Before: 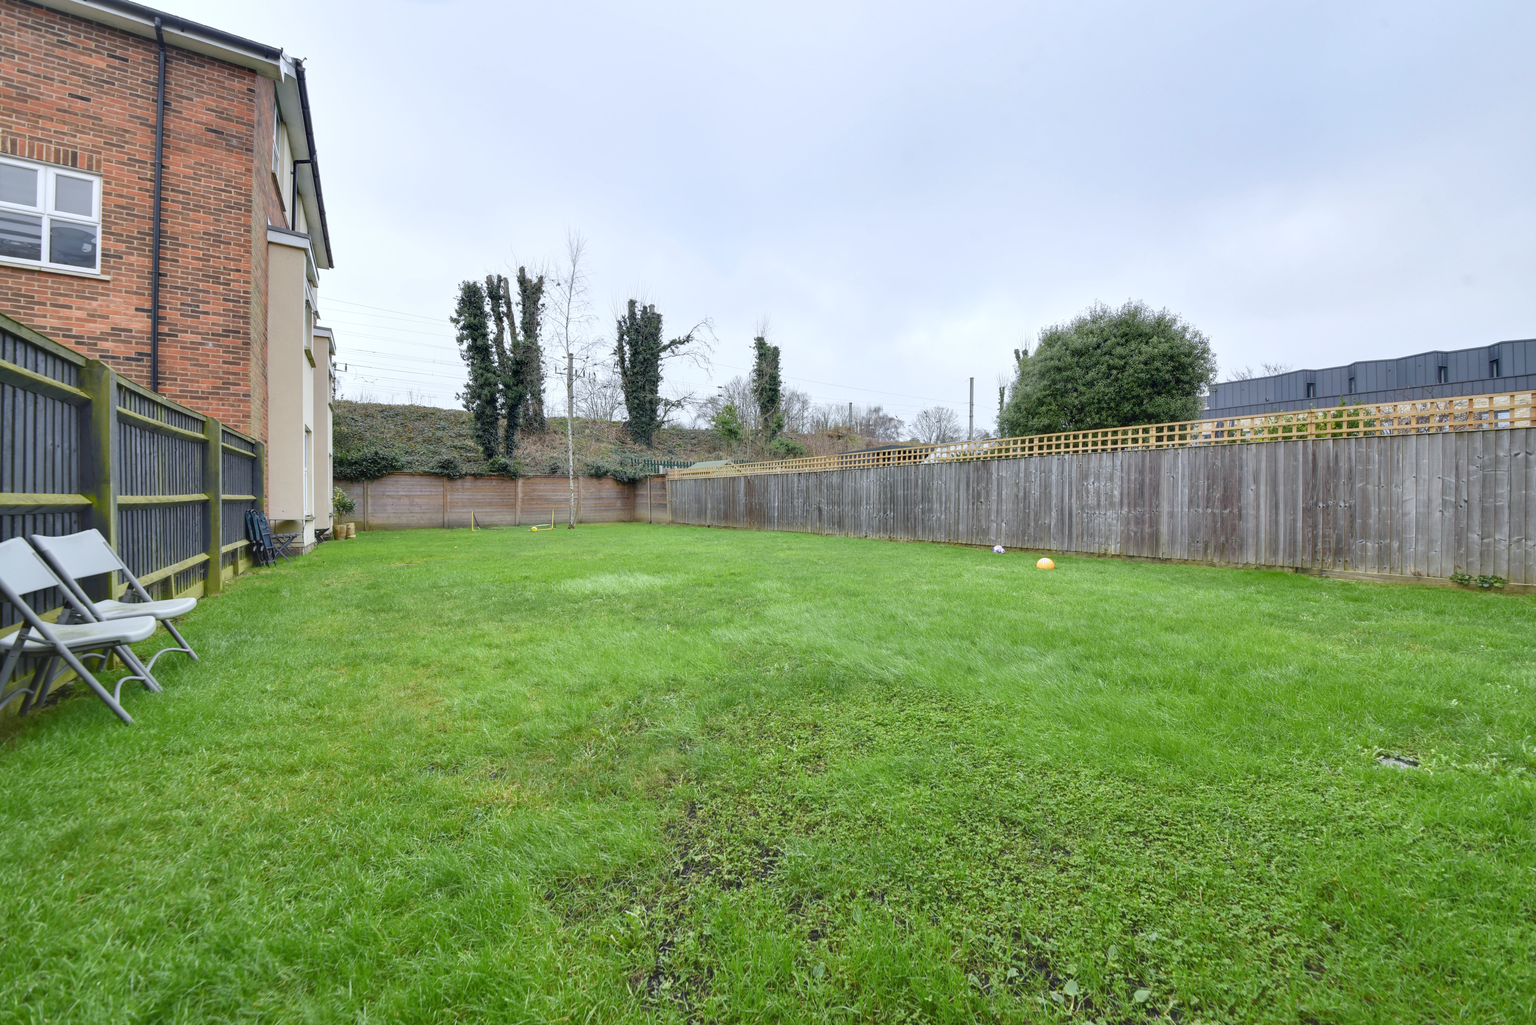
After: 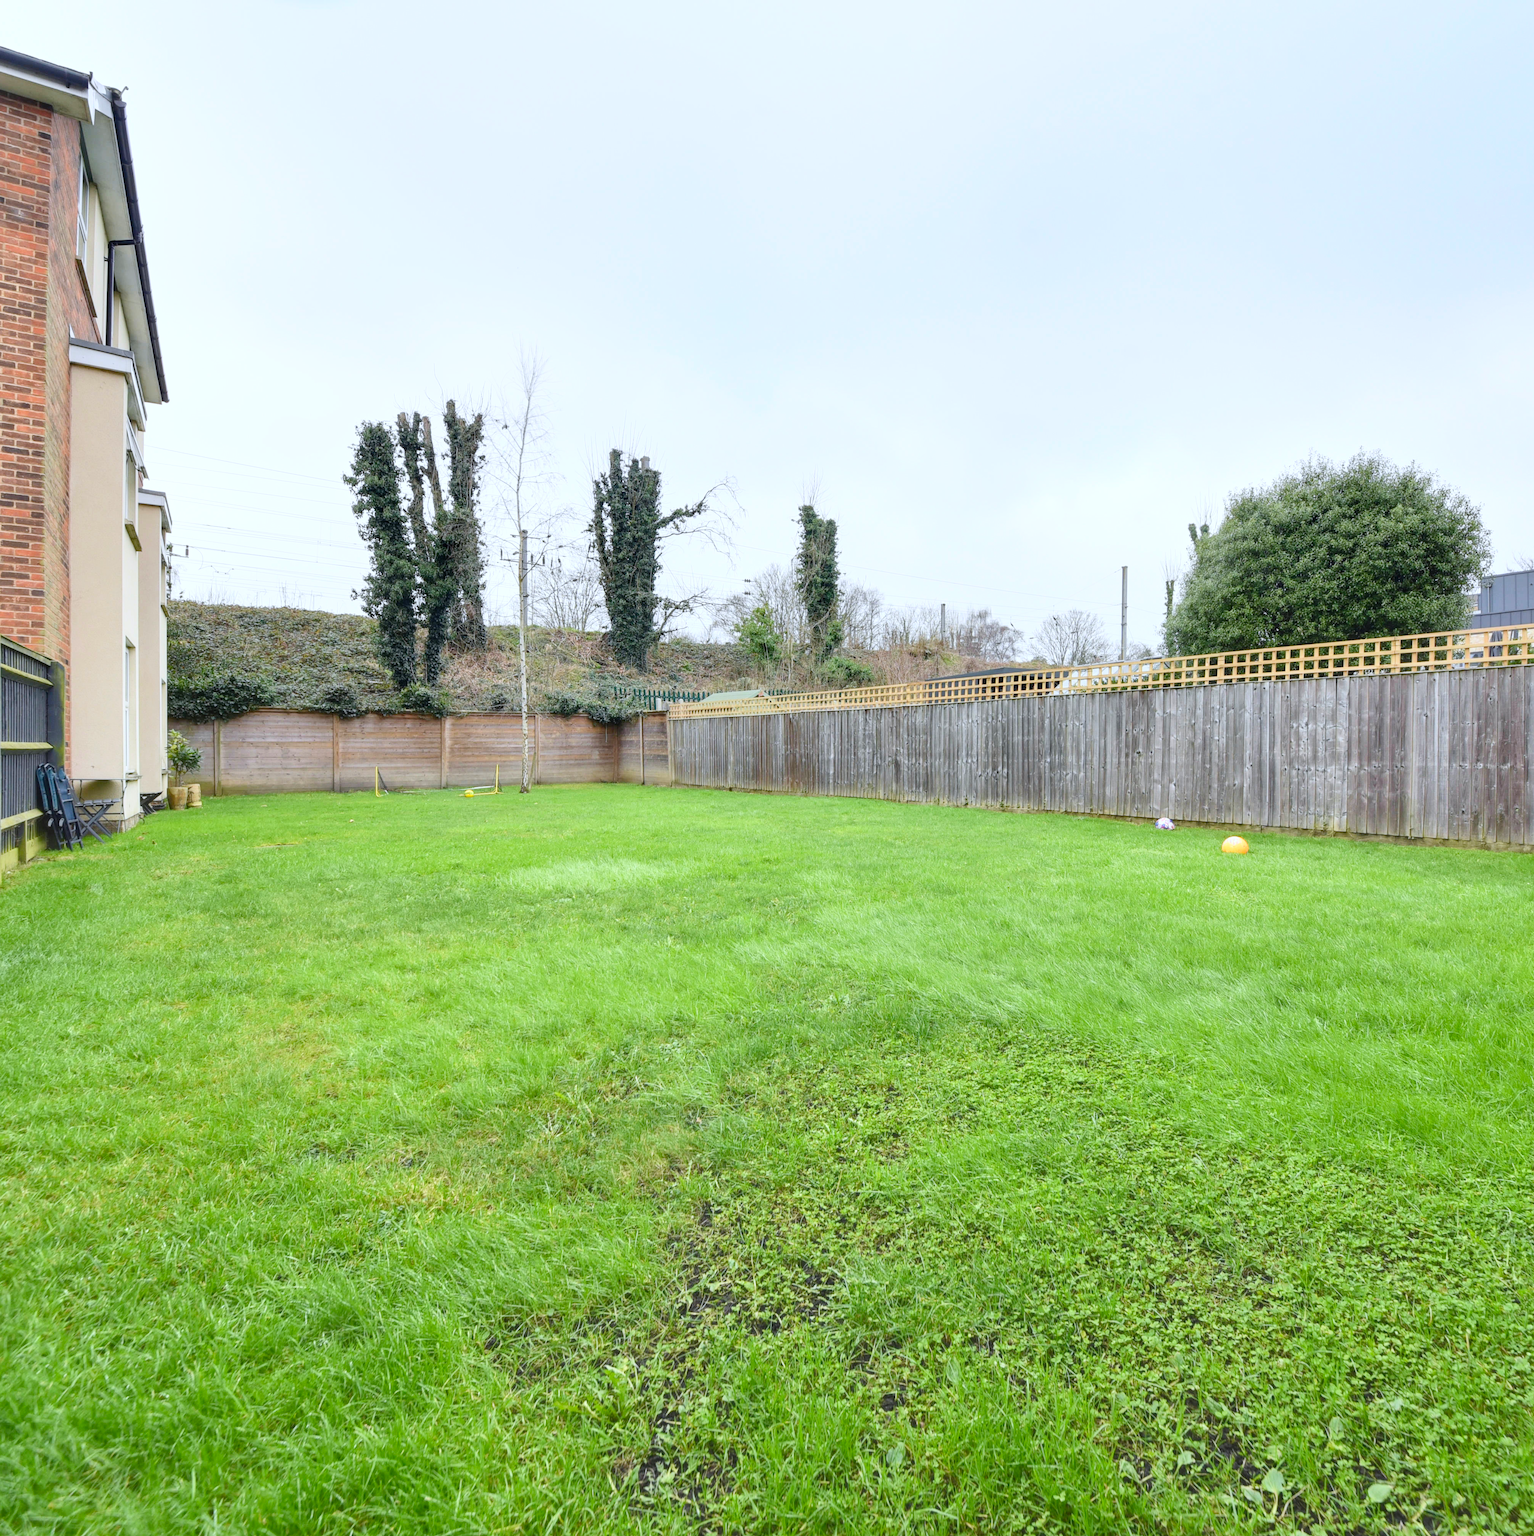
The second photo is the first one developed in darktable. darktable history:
crop and rotate: left 14.436%, right 18.898%
contrast brightness saturation: contrast 0.2, brightness 0.16, saturation 0.22
